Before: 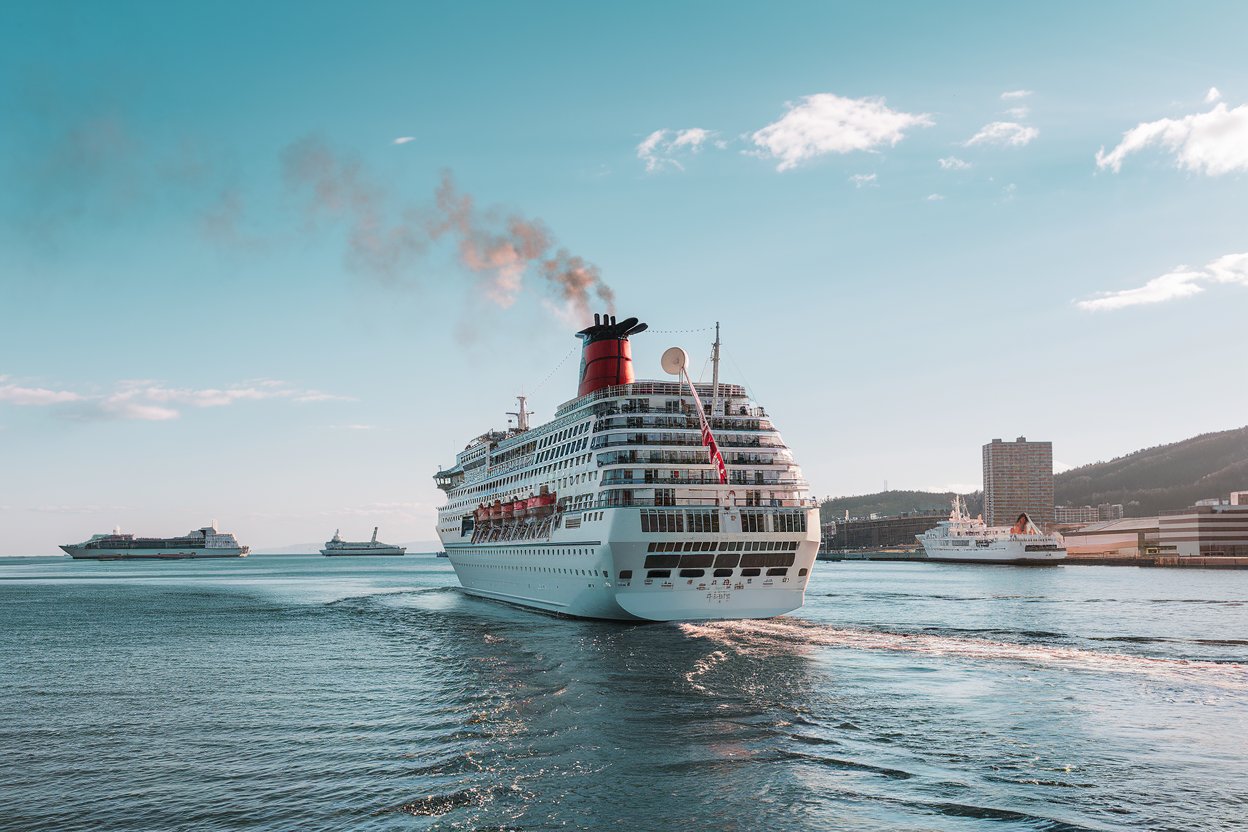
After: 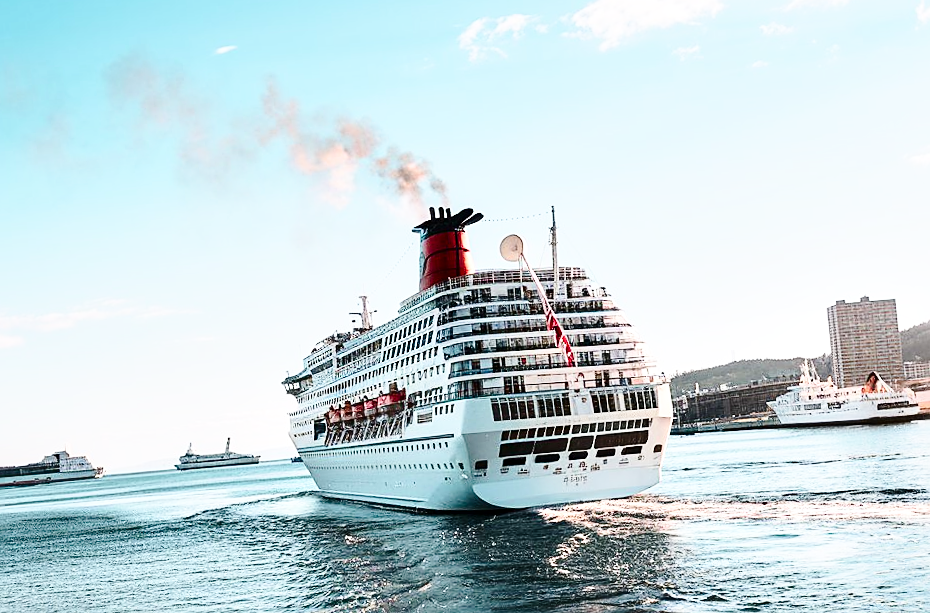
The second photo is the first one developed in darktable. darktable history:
crop and rotate: left 10.071%, top 10.071%, right 10.02%, bottom 10.02%
base curve: curves: ch0 [(0, 0) (0.028, 0.03) (0.121, 0.232) (0.46, 0.748) (0.859, 0.968) (1, 1)], preserve colors none
rotate and perspective: rotation -4.57°, crop left 0.054, crop right 0.944, crop top 0.087, crop bottom 0.914
sharpen: on, module defaults
exposure: exposure -0.041 EV, compensate highlight preservation false
local contrast: mode bilateral grid, contrast 25, coarseness 50, detail 123%, midtone range 0.2
contrast brightness saturation: contrast 0.28
